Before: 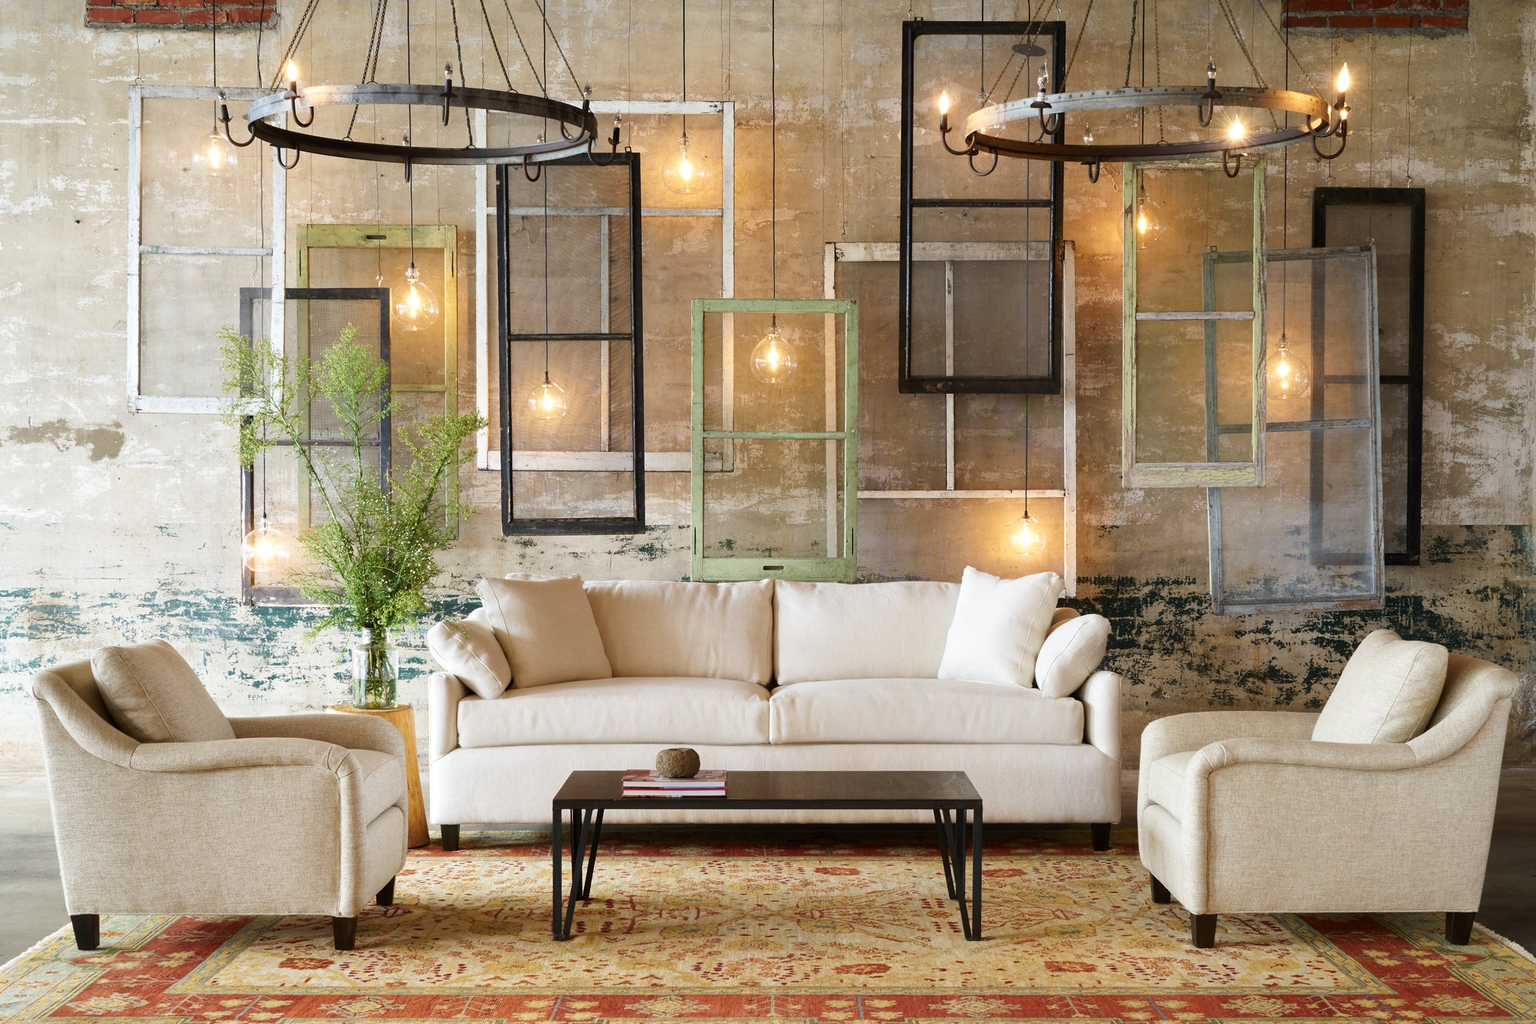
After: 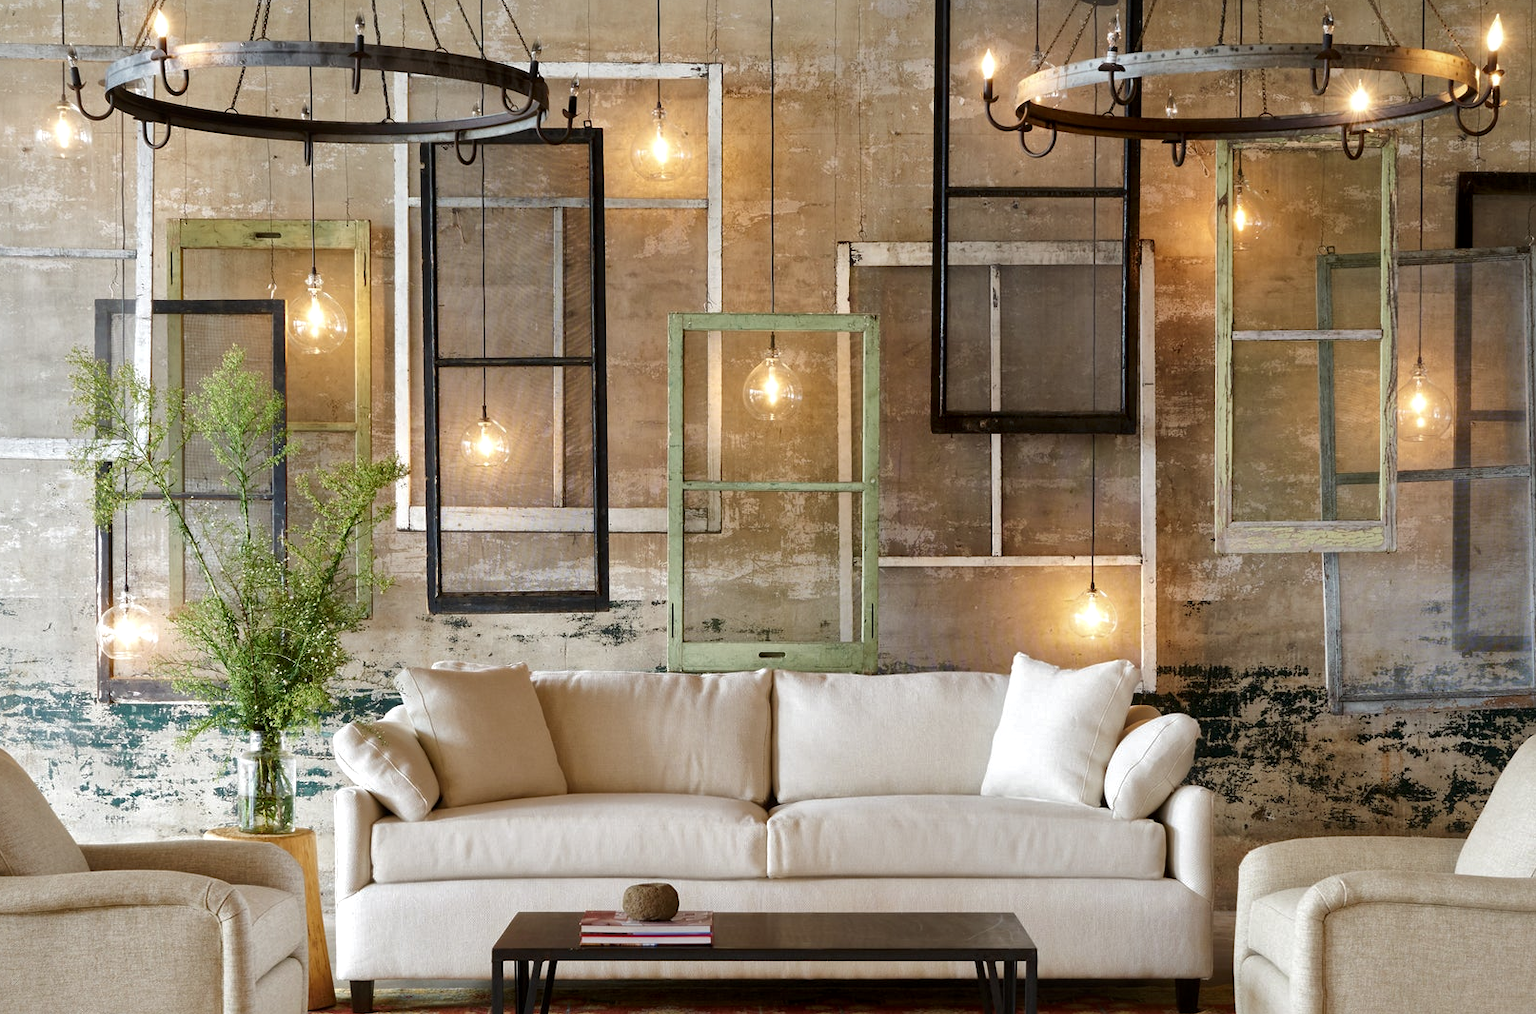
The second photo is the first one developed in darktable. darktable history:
rgb curve: curves: ch0 [(0, 0) (0.175, 0.154) (0.785, 0.663) (1, 1)]
crop and rotate: left 10.77%, top 5.1%, right 10.41%, bottom 16.76%
local contrast: mode bilateral grid, contrast 20, coarseness 50, detail 150%, midtone range 0.2
